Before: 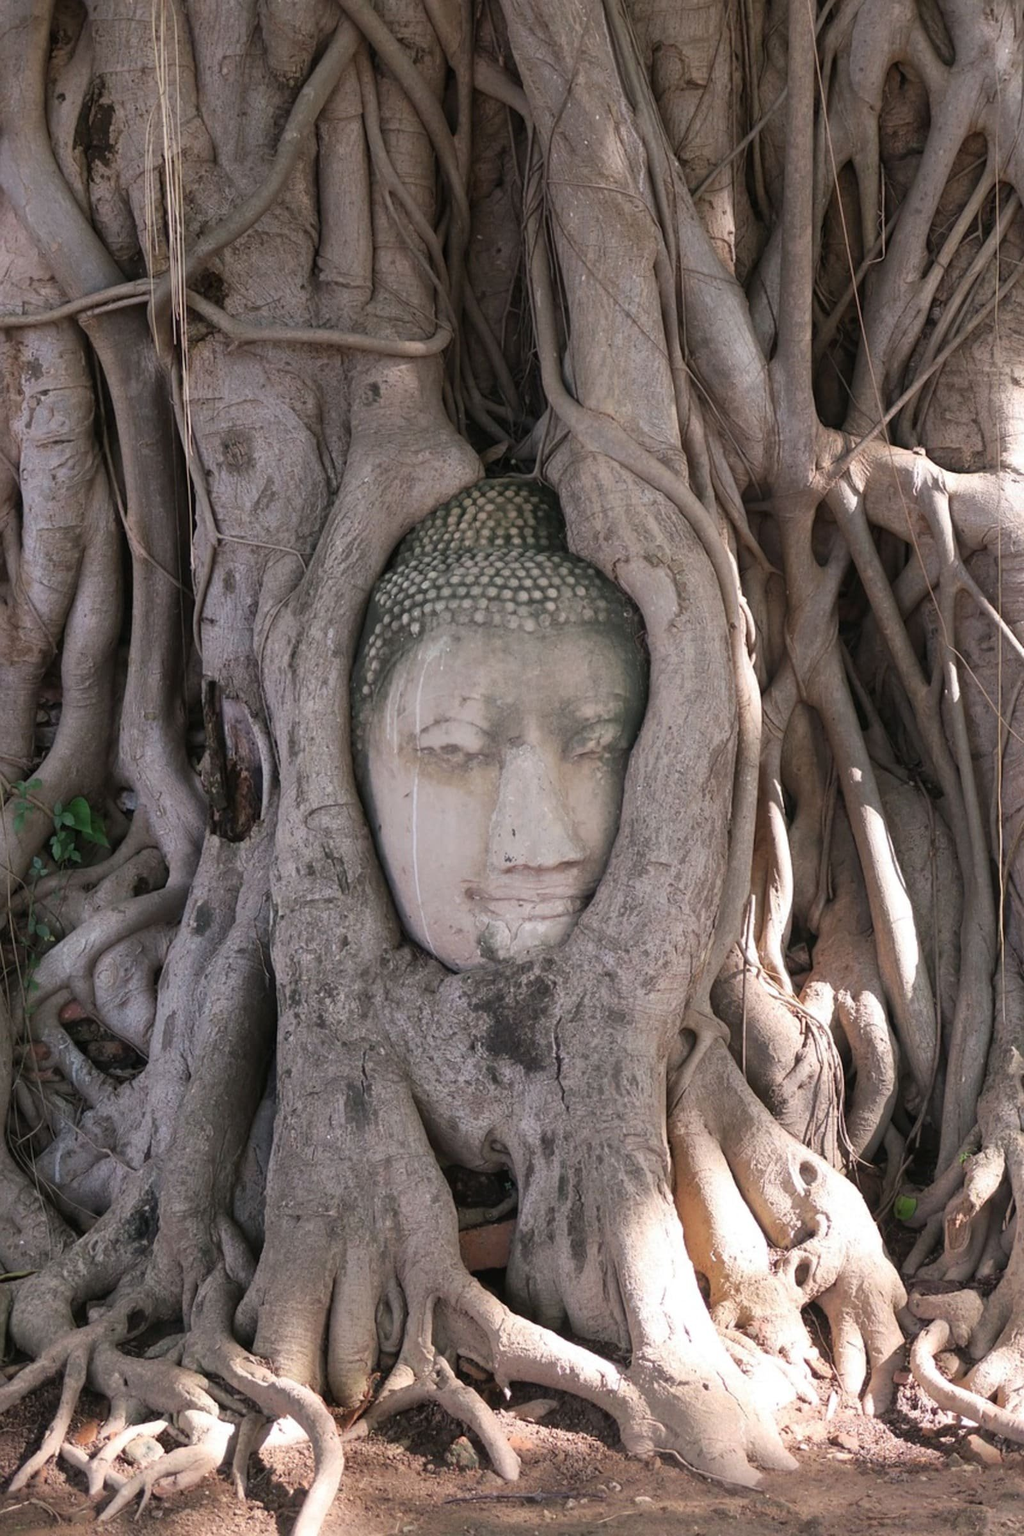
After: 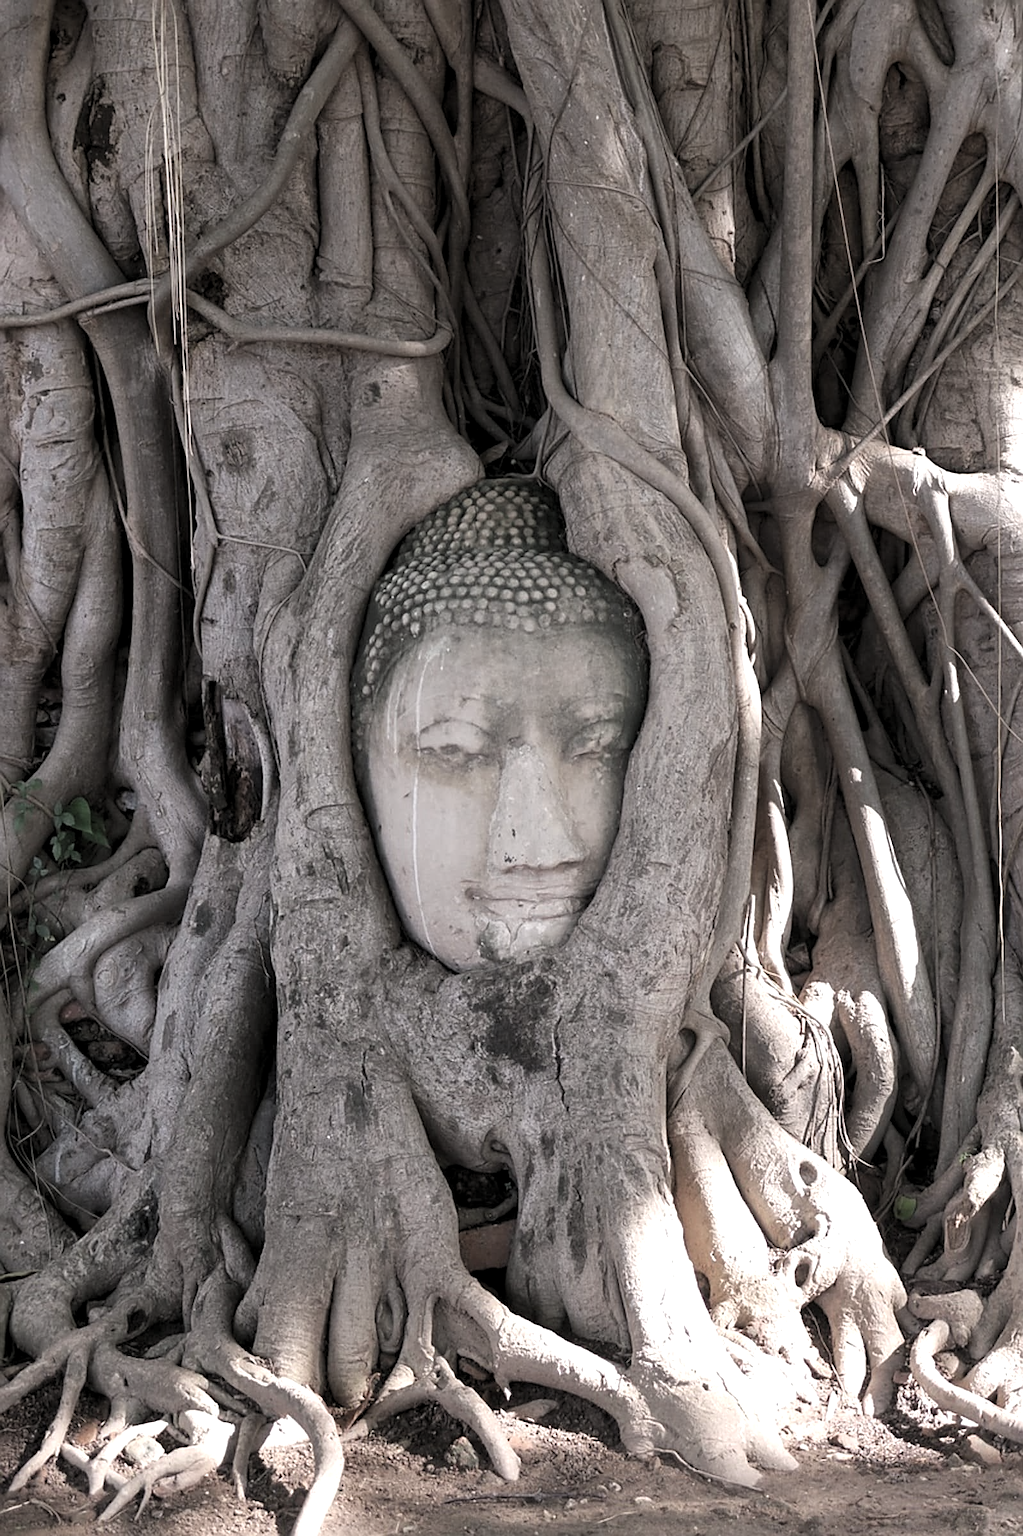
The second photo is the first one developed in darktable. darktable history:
sharpen: on, module defaults
levels: levels [0.055, 0.477, 0.9]
color correction: saturation 0.5
